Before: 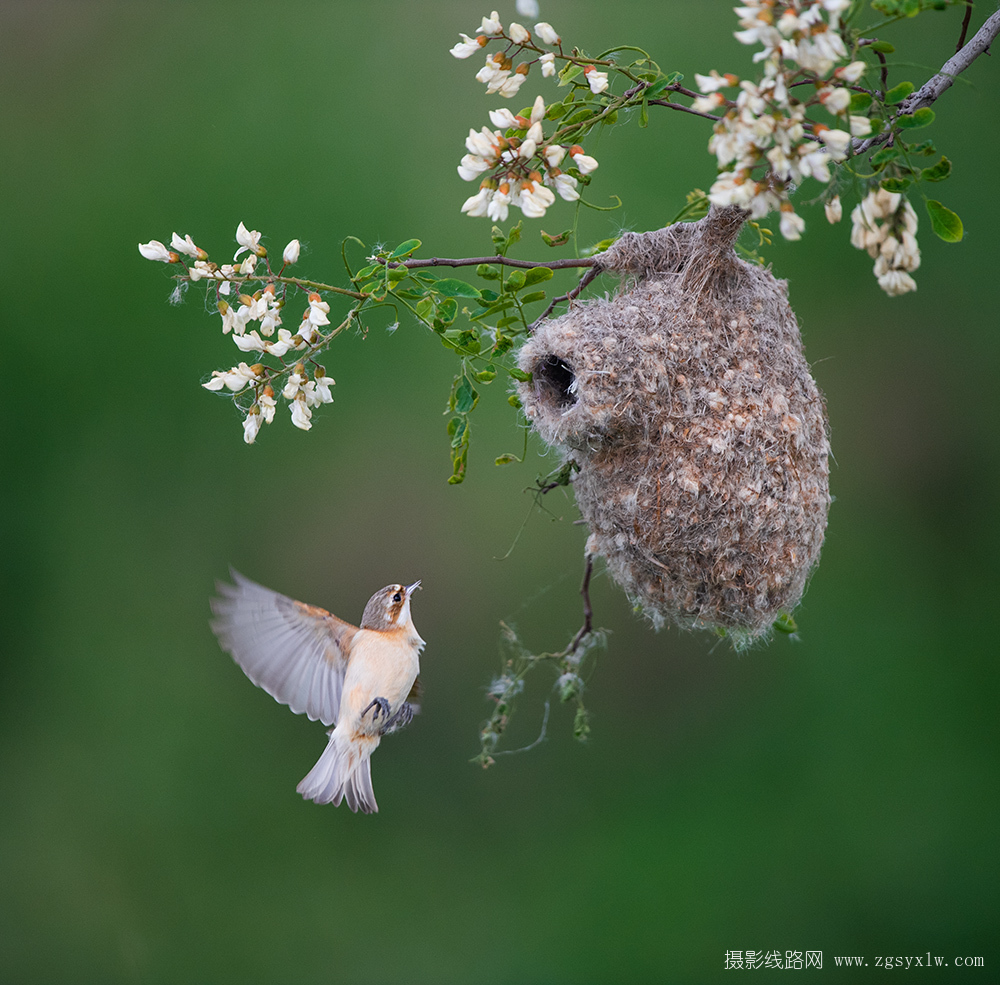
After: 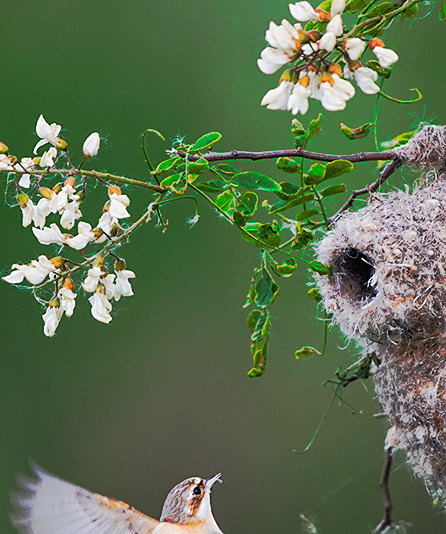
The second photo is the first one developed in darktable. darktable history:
sharpen: radius 1.815, amount 0.394, threshold 1.404
crop: left 20.077%, top 10.891%, right 35.265%, bottom 34.888%
tone curve: curves: ch0 [(0, 0) (0.003, 0.003) (0.011, 0.01) (0.025, 0.023) (0.044, 0.042) (0.069, 0.065) (0.1, 0.094) (0.136, 0.127) (0.177, 0.166) (0.224, 0.211) (0.277, 0.26) (0.335, 0.315) (0.399, 0.375) (0.468, 0.44) (0.543, 0.658) (0.623, 0.718) (0.709, 0.782) (0.801, 0.851) (0.898, 0.923) (1, 1)], preserve colors none
